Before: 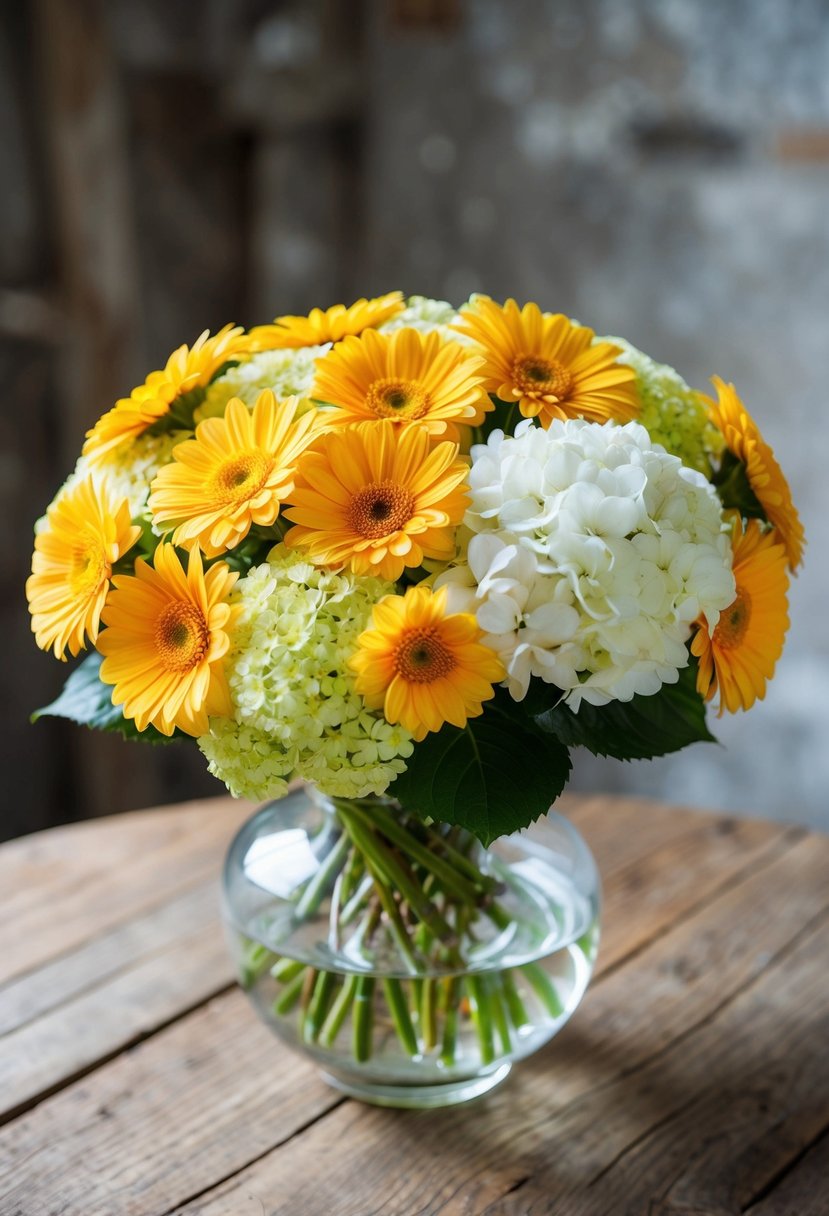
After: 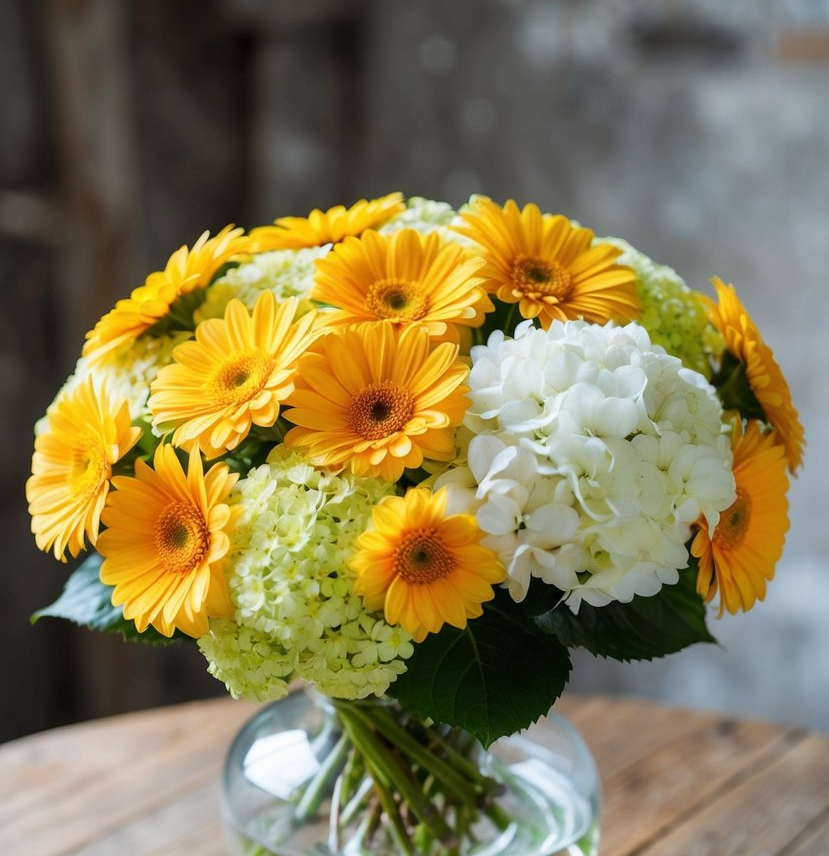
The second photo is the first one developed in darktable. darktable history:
crop and rotate: top 8.163%, bottom 21.435%
